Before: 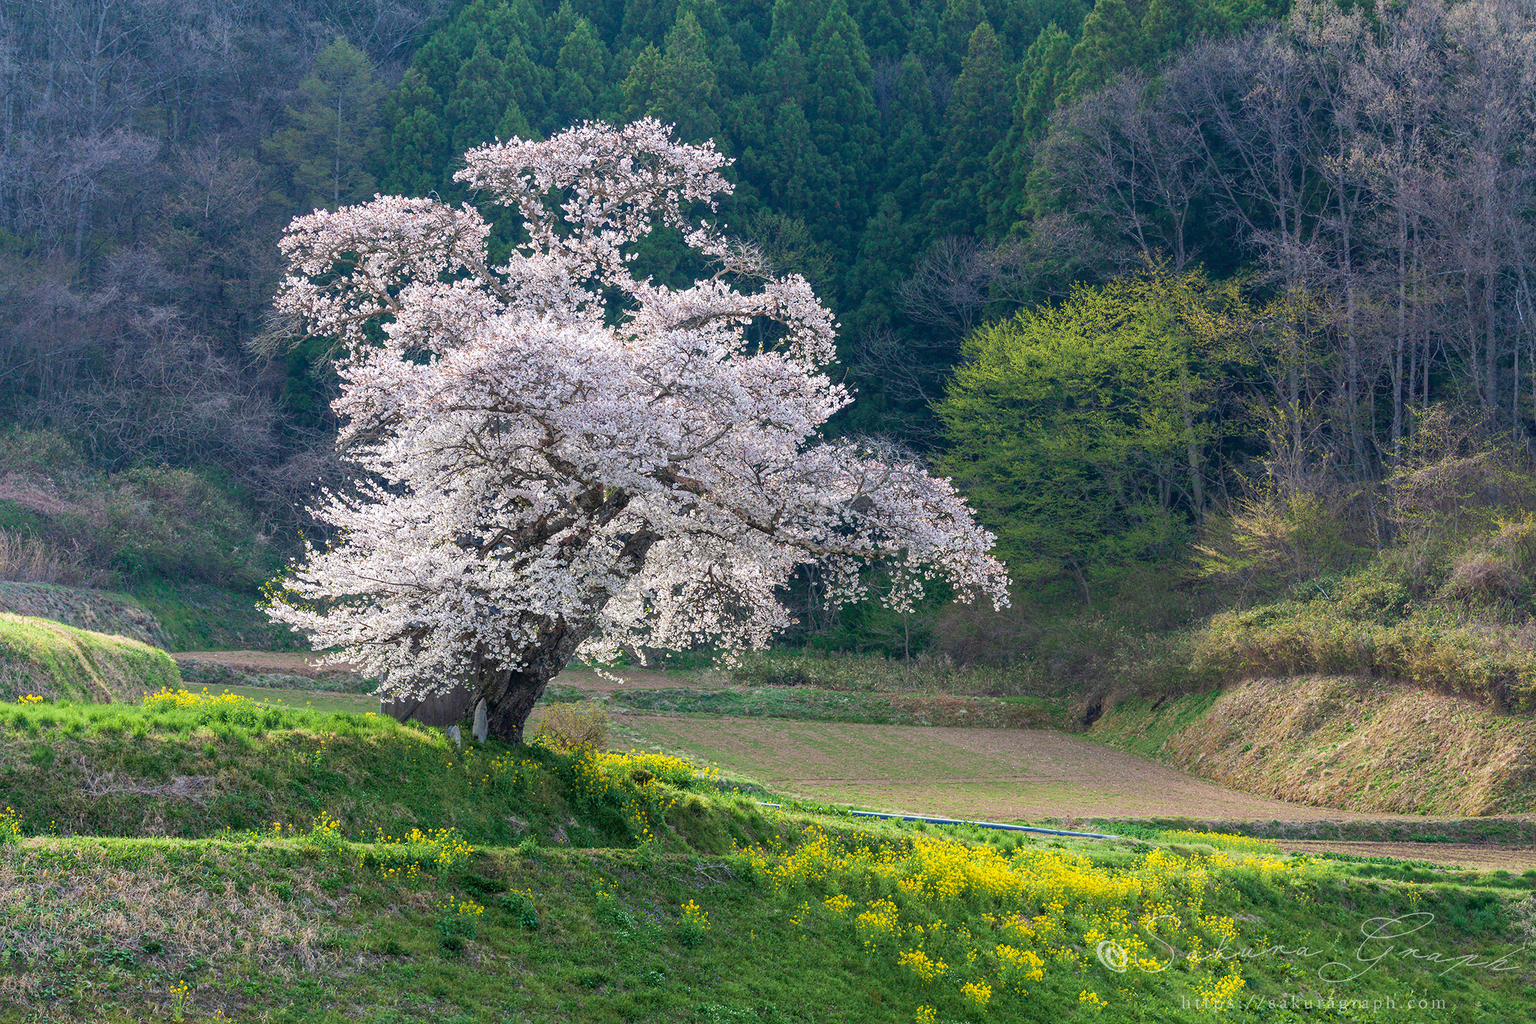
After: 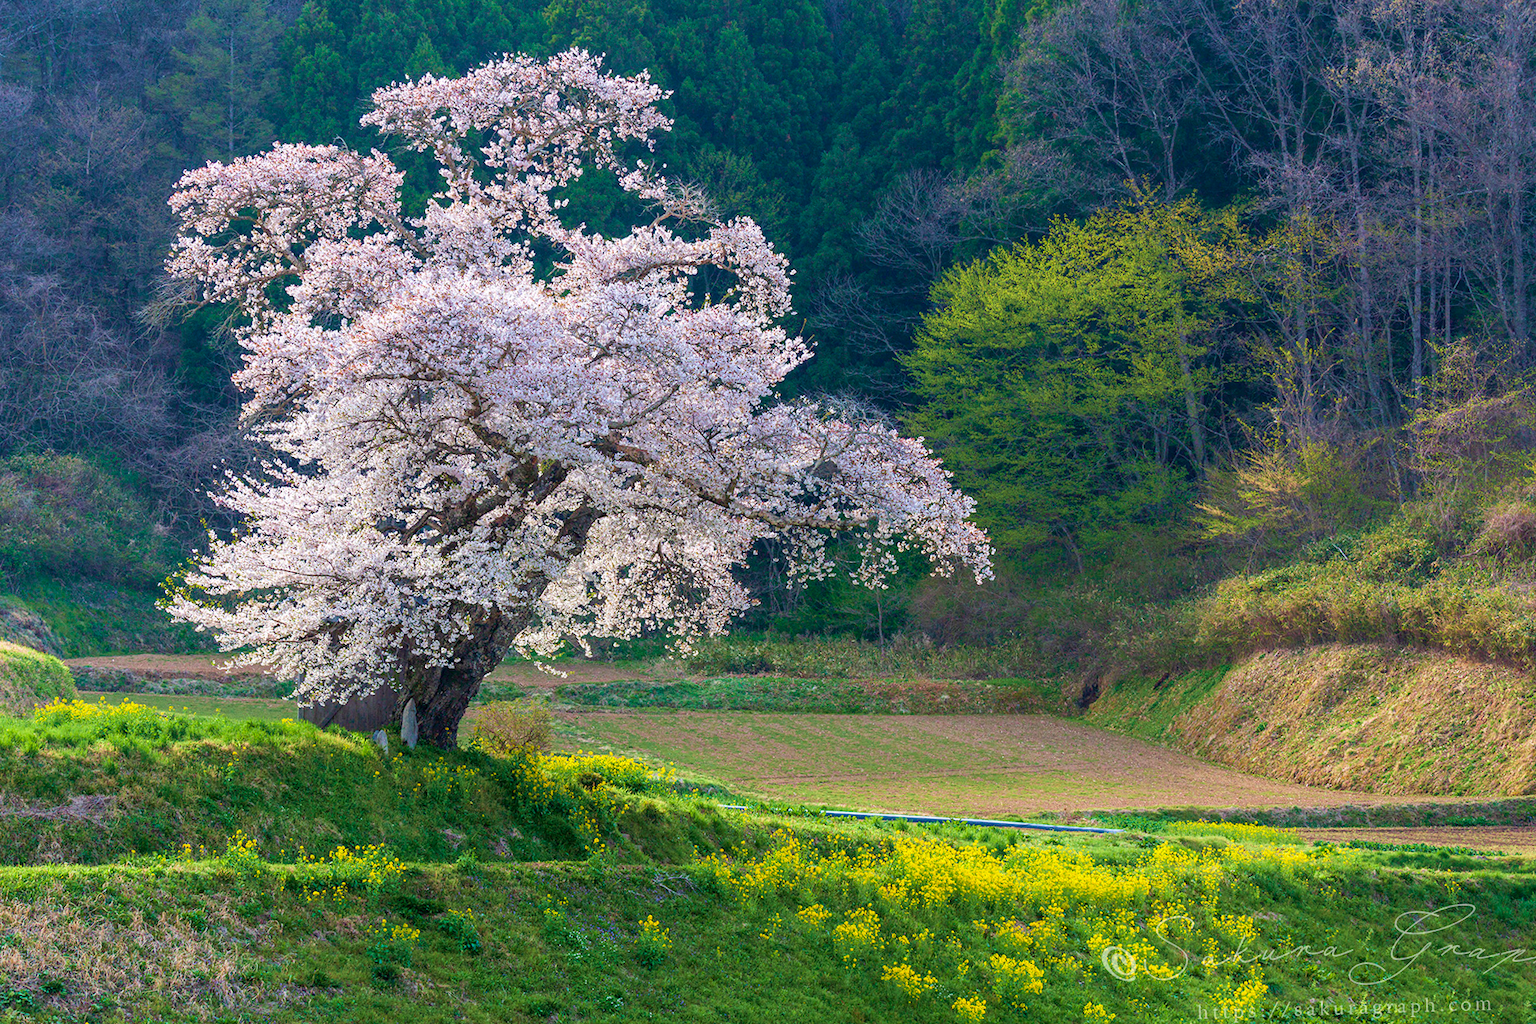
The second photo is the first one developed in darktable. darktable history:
crop and rotate: angle 1.79°, left 5.786%, top 5.709%
contrast brightness saturation: contrast 0.042, saturation 0.162
velvia: strength 39.03%
